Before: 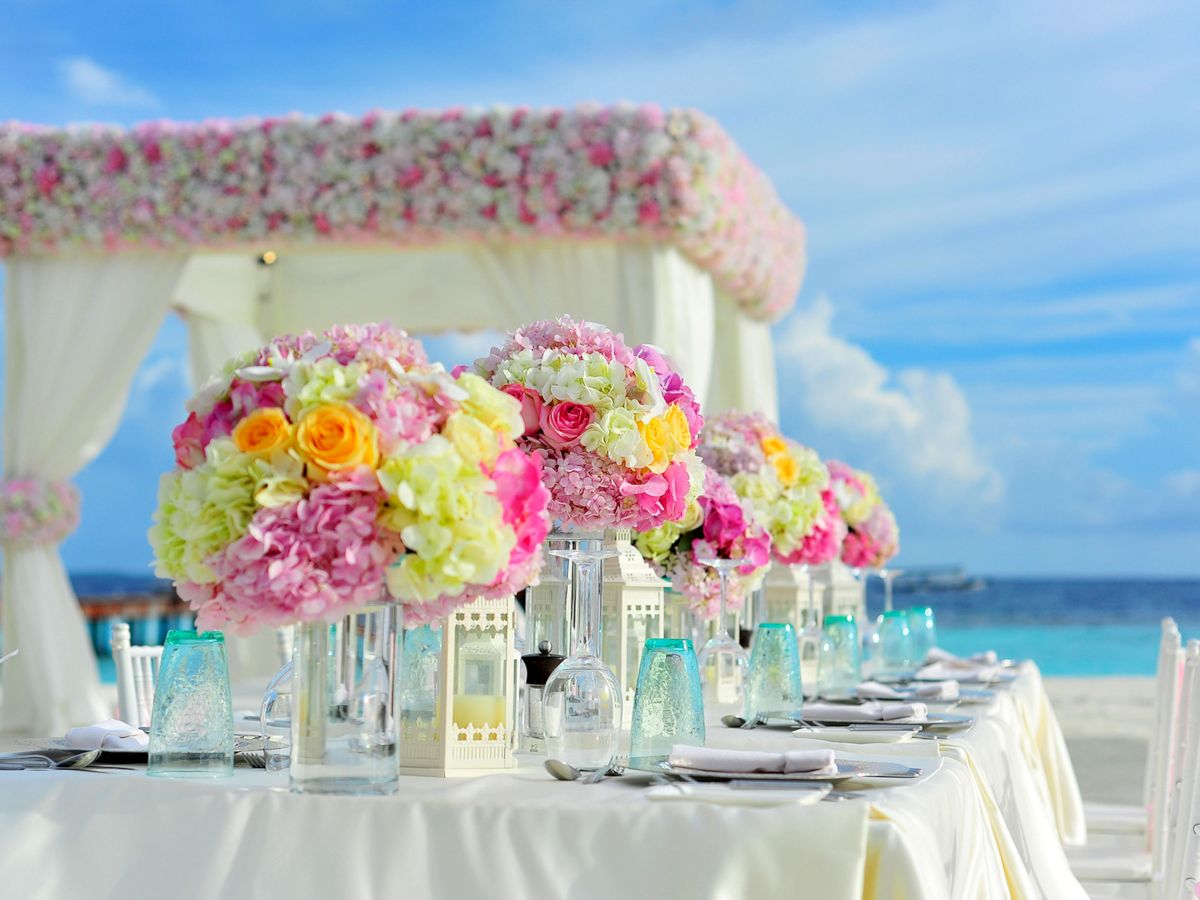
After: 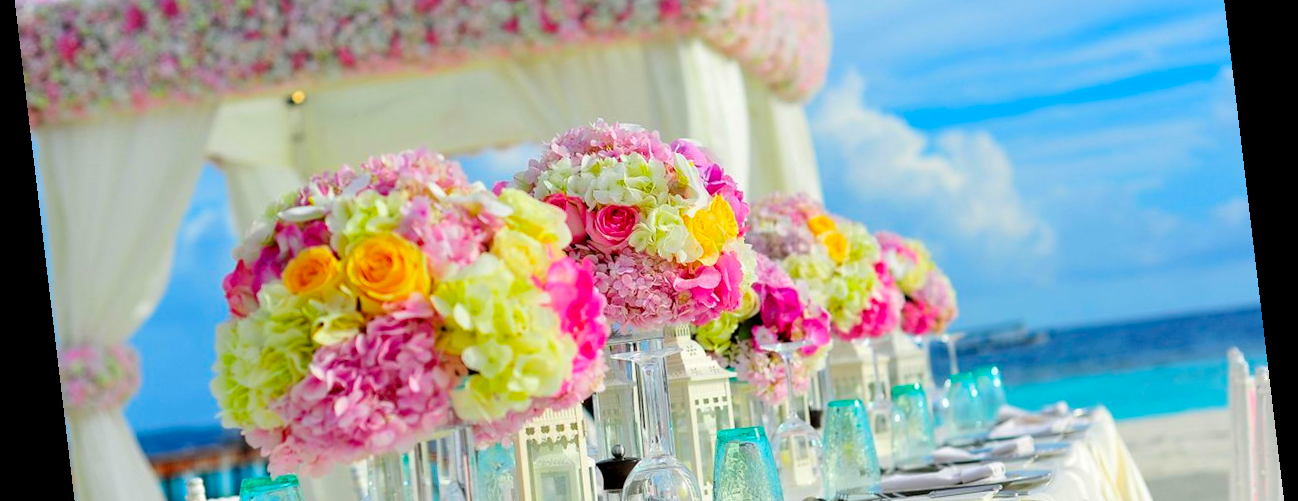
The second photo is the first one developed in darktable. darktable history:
rotate and perspective: rotation -6.83°, automatic cropping off
crop and rotate: top 26.056%, bottom 25.543%
color balance rgb: perceptual saturation grading › global saturation 25%, global vibrance 20%
